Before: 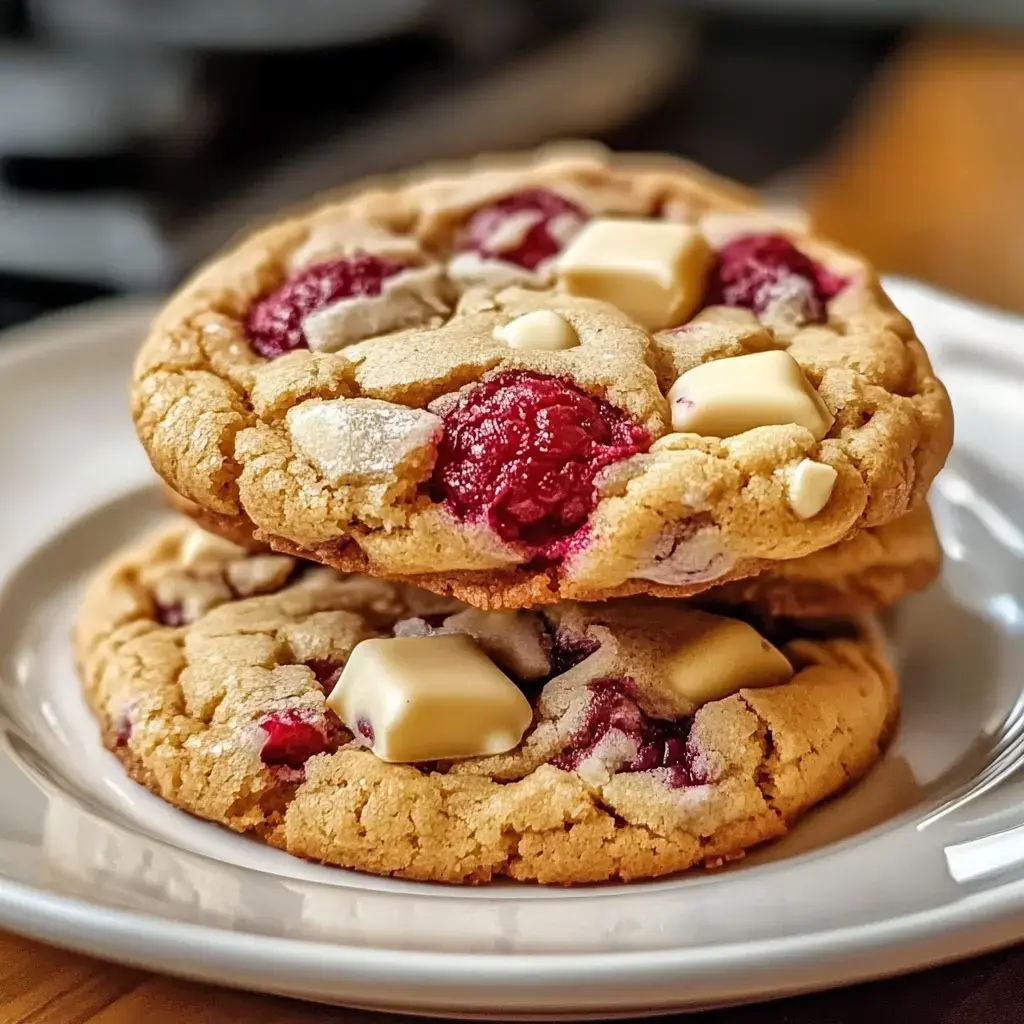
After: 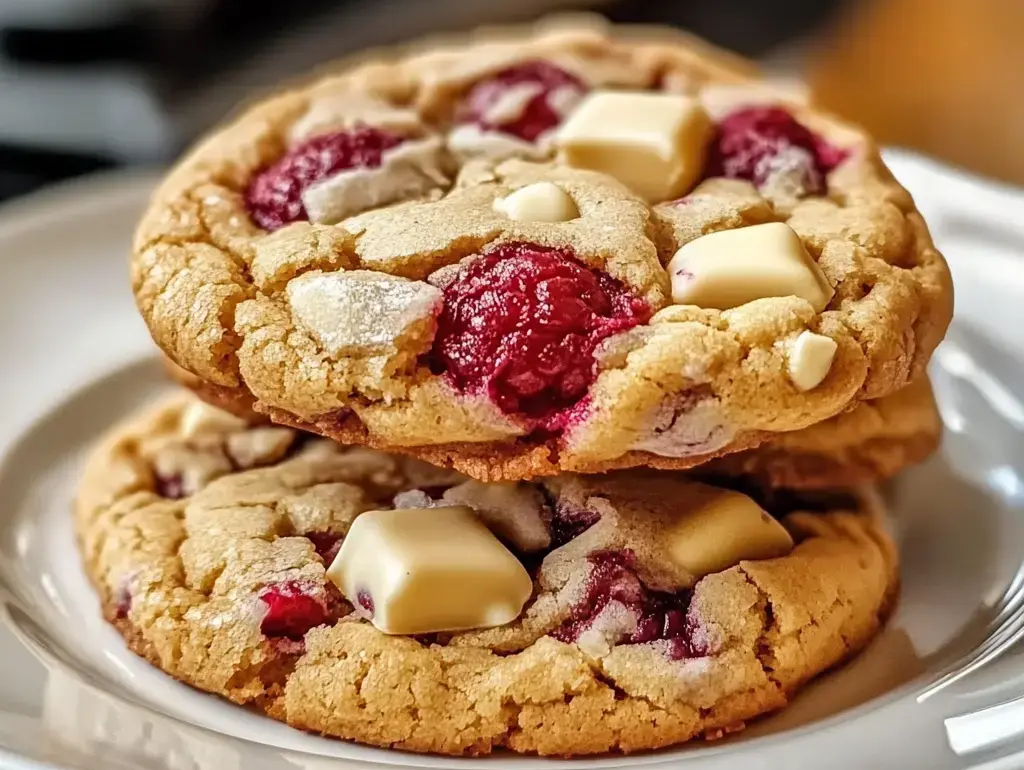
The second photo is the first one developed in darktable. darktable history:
crop and rotate: top 12.524%, bottom 12.262%
